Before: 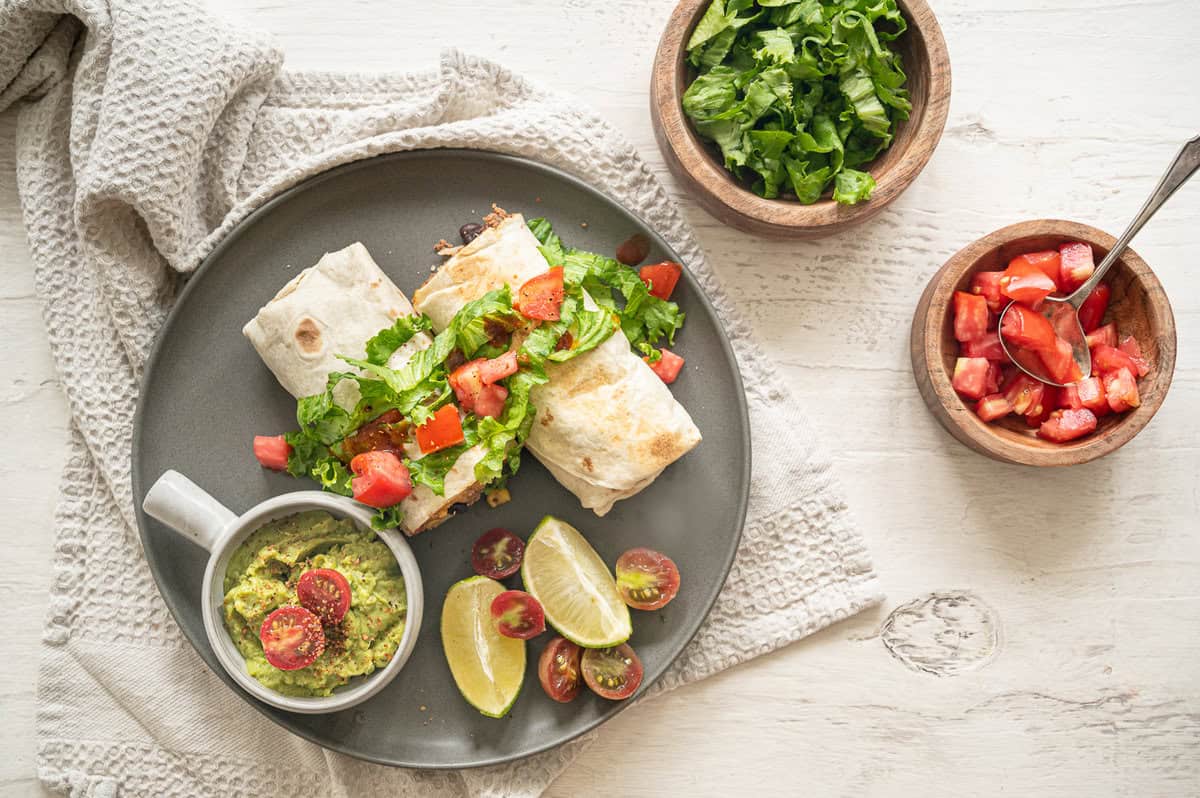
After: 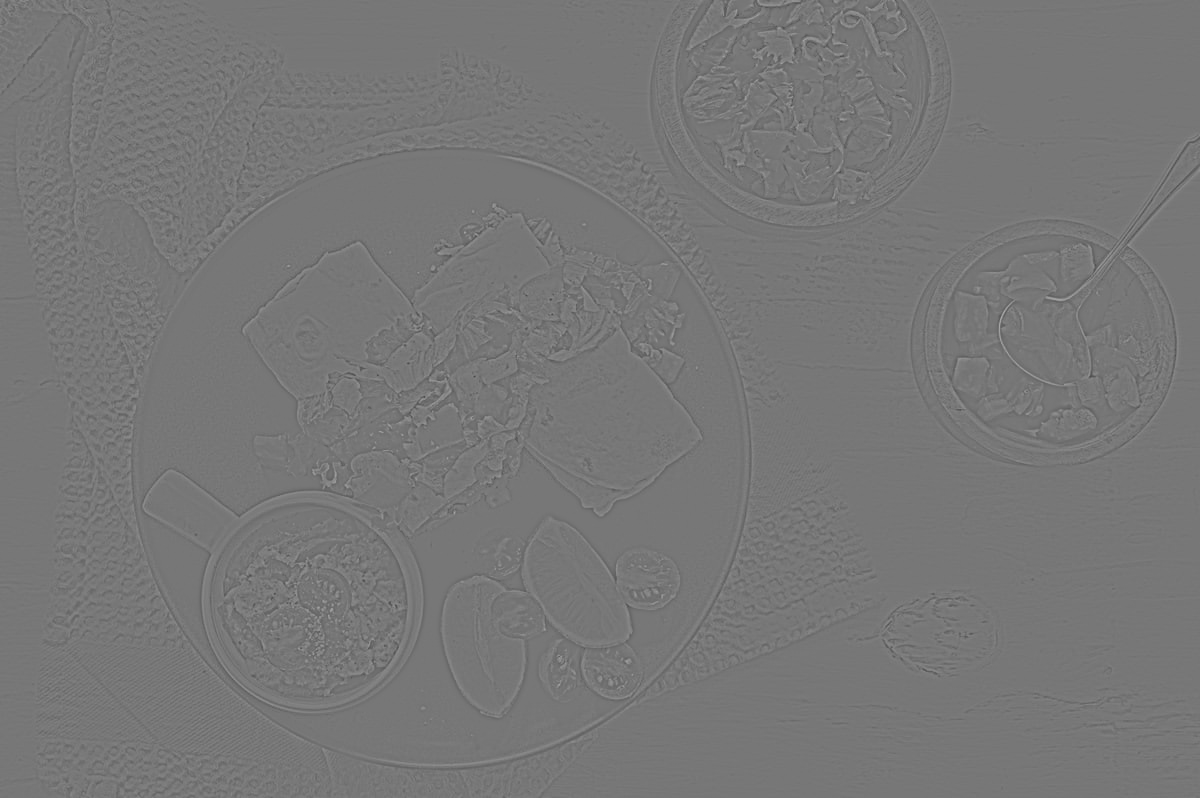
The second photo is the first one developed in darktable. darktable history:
white balance: emerald 1
highpass: sharpness 9.84%, contrast boost 9.94%
tone equalizer: -8 EV -0.528 EV, -7 EV -0.319 EV, -6 EV -0.083 EV, -5 EV 0.413 EV, -4 EV 0.985 EV, -3 EV 0.791 EV, -2 EV -0.01 EV, -1 EV 0.14 EV, +0 EV -0.012 EV, smoothing 1
